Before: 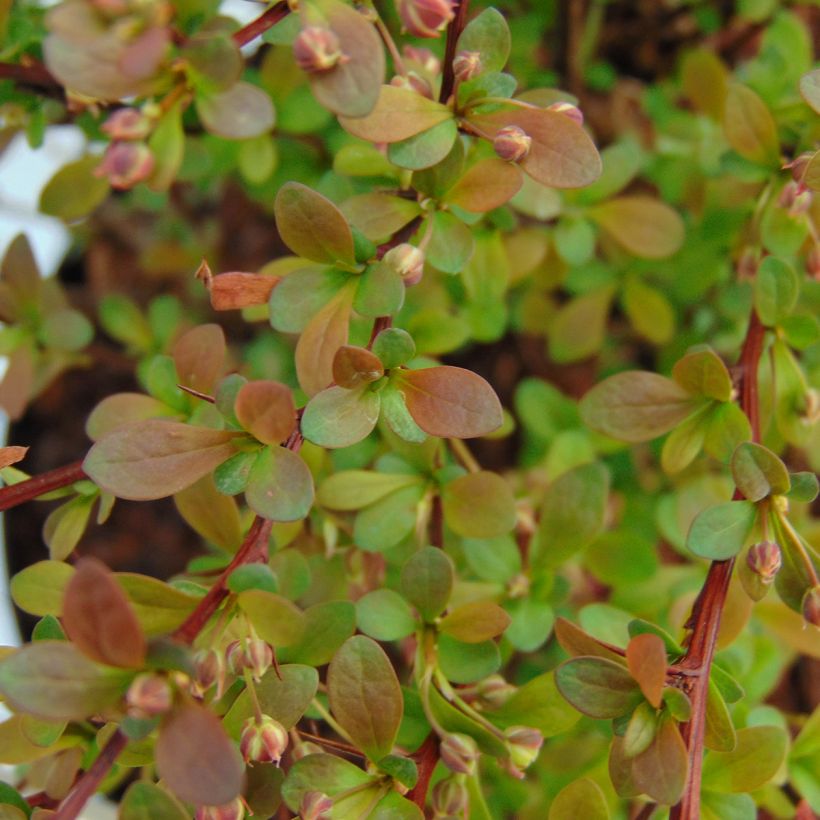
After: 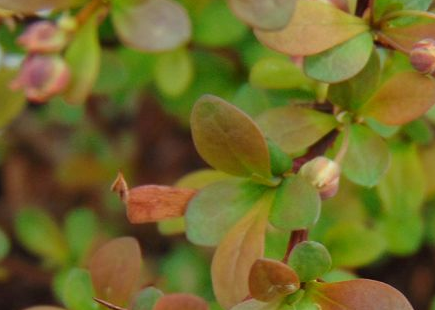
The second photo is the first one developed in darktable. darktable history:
crop: left 10.352%, top 10.666%, right 36.599%, bottom 51.413%
